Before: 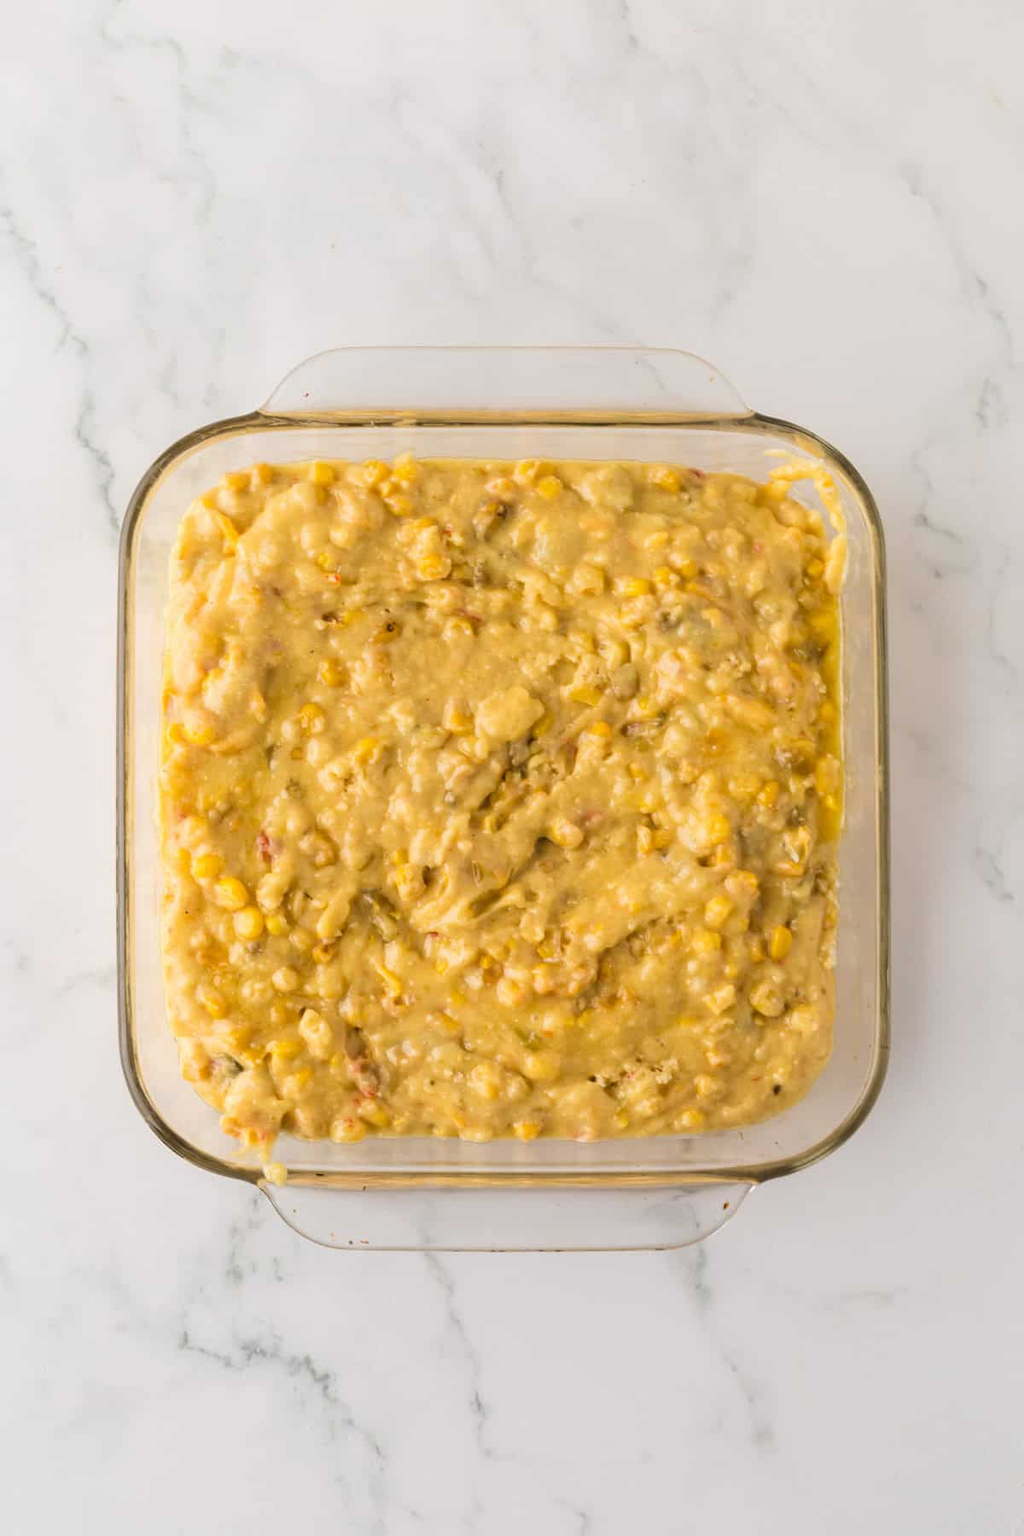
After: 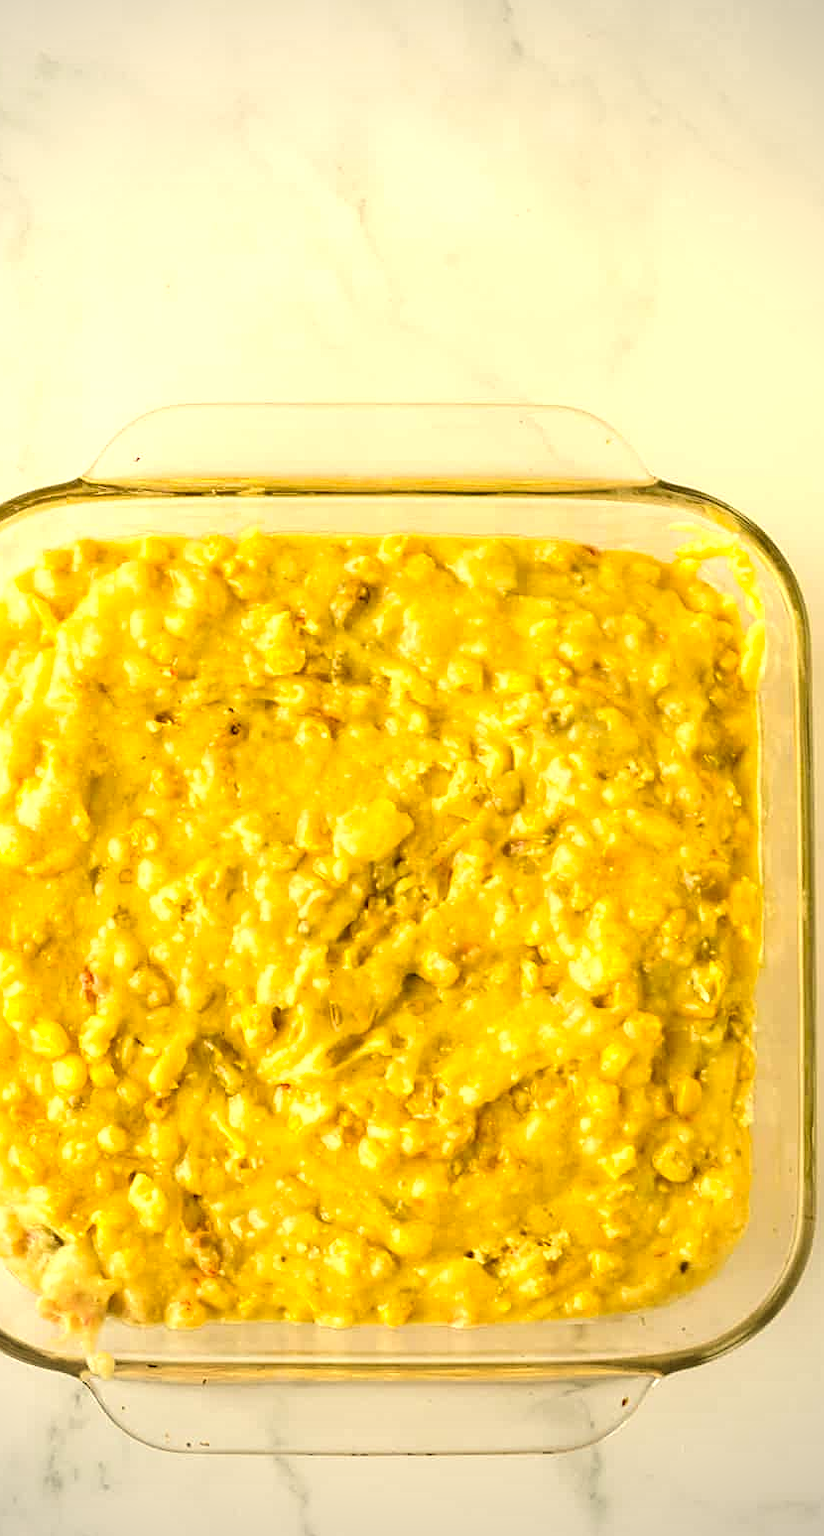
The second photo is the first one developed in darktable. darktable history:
vignetting: fall-off start 71.74%
sharpen: on, module defaults
crop: left 18.479%, right 12.2%, bottom 13.971%
color zones: mix -62.47%
color correction: highlights a* 0.162, highlights b* 29.53, shadows a* -0.162, shadows b* 21.09
exposure: black level correction 0, exposure 0.6 EV, compensate exposure bias true, compensate highlight preservation false
